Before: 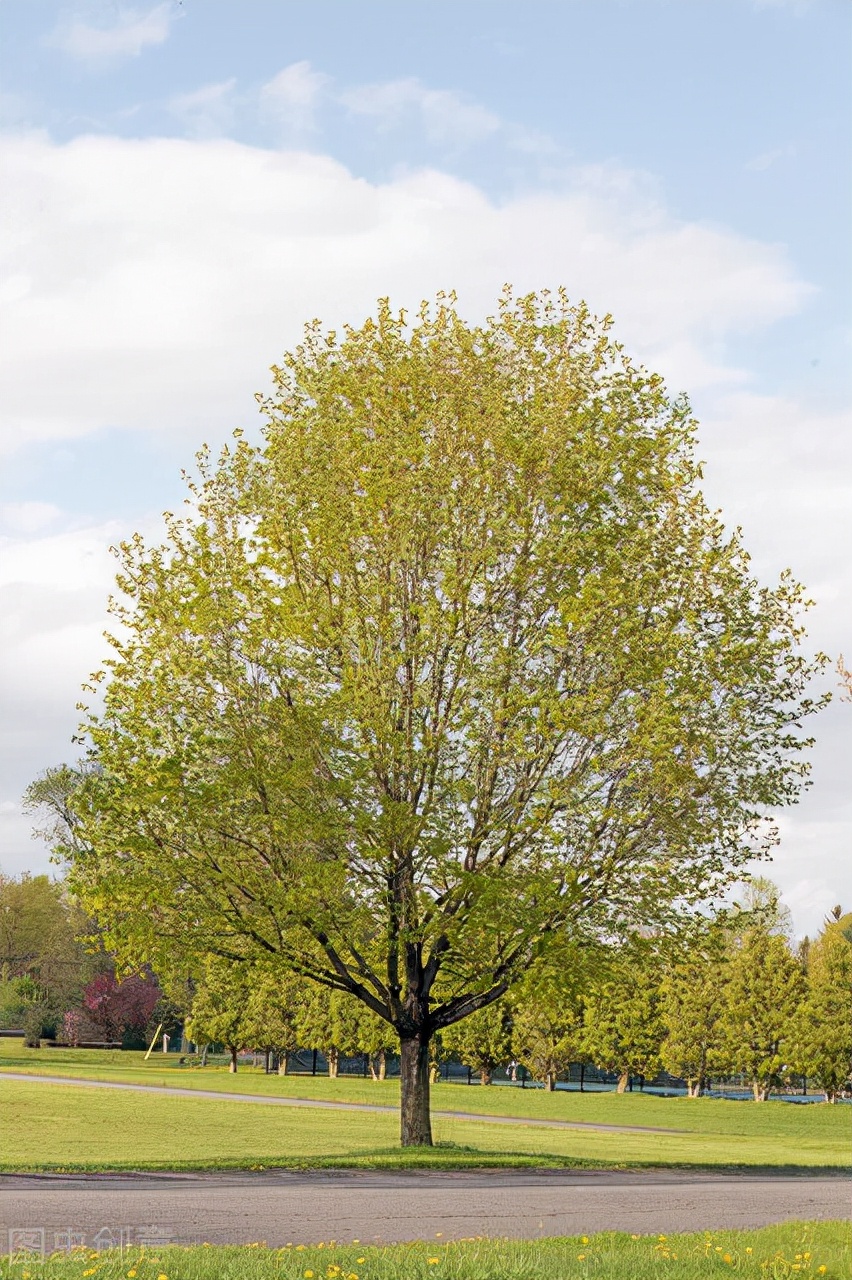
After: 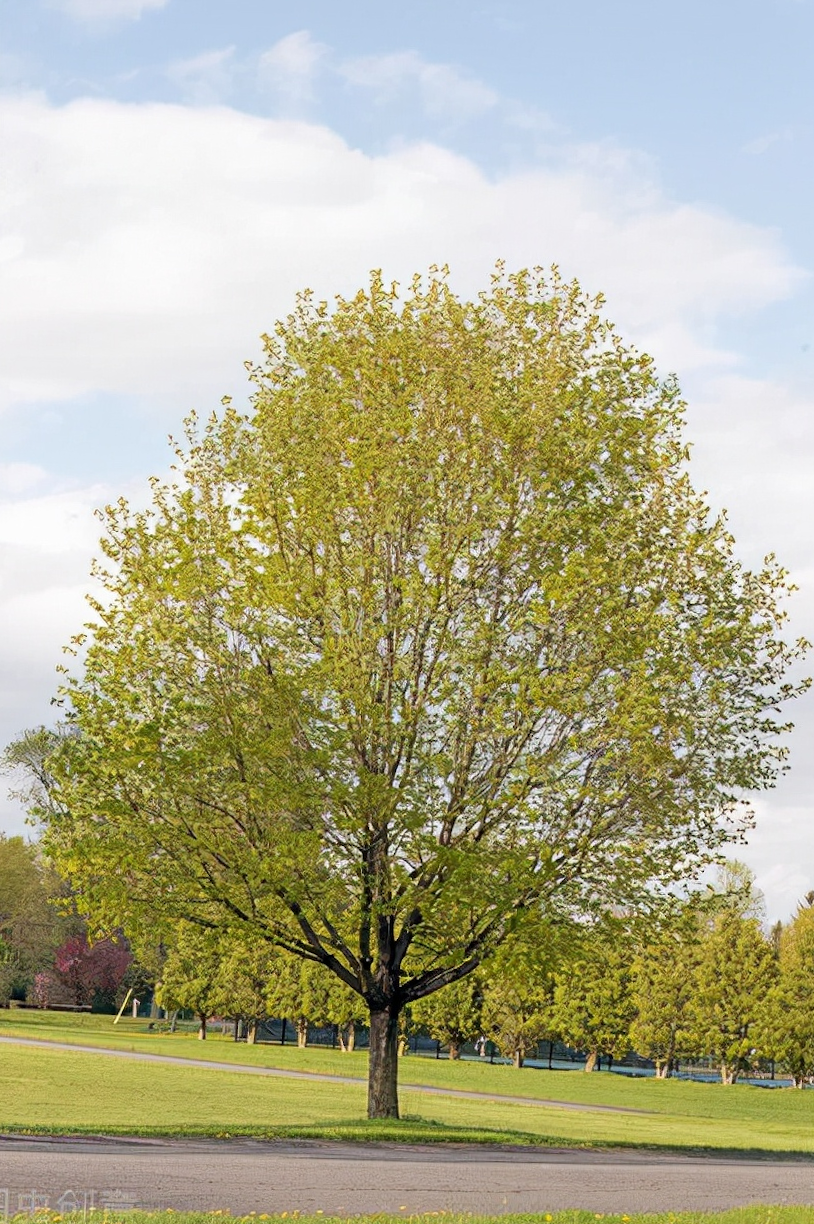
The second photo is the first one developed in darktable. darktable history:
crop and rotate: angle -1.76°
